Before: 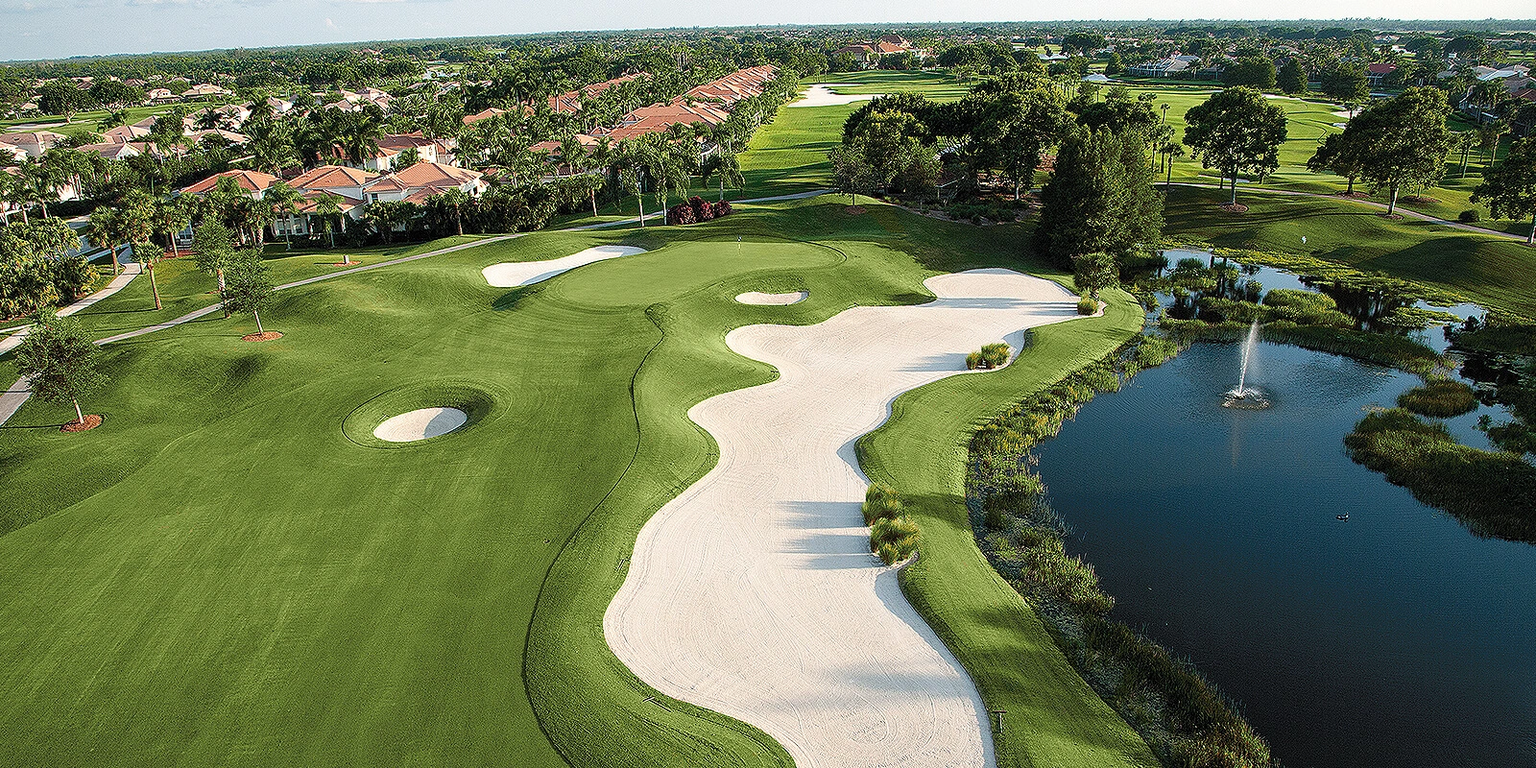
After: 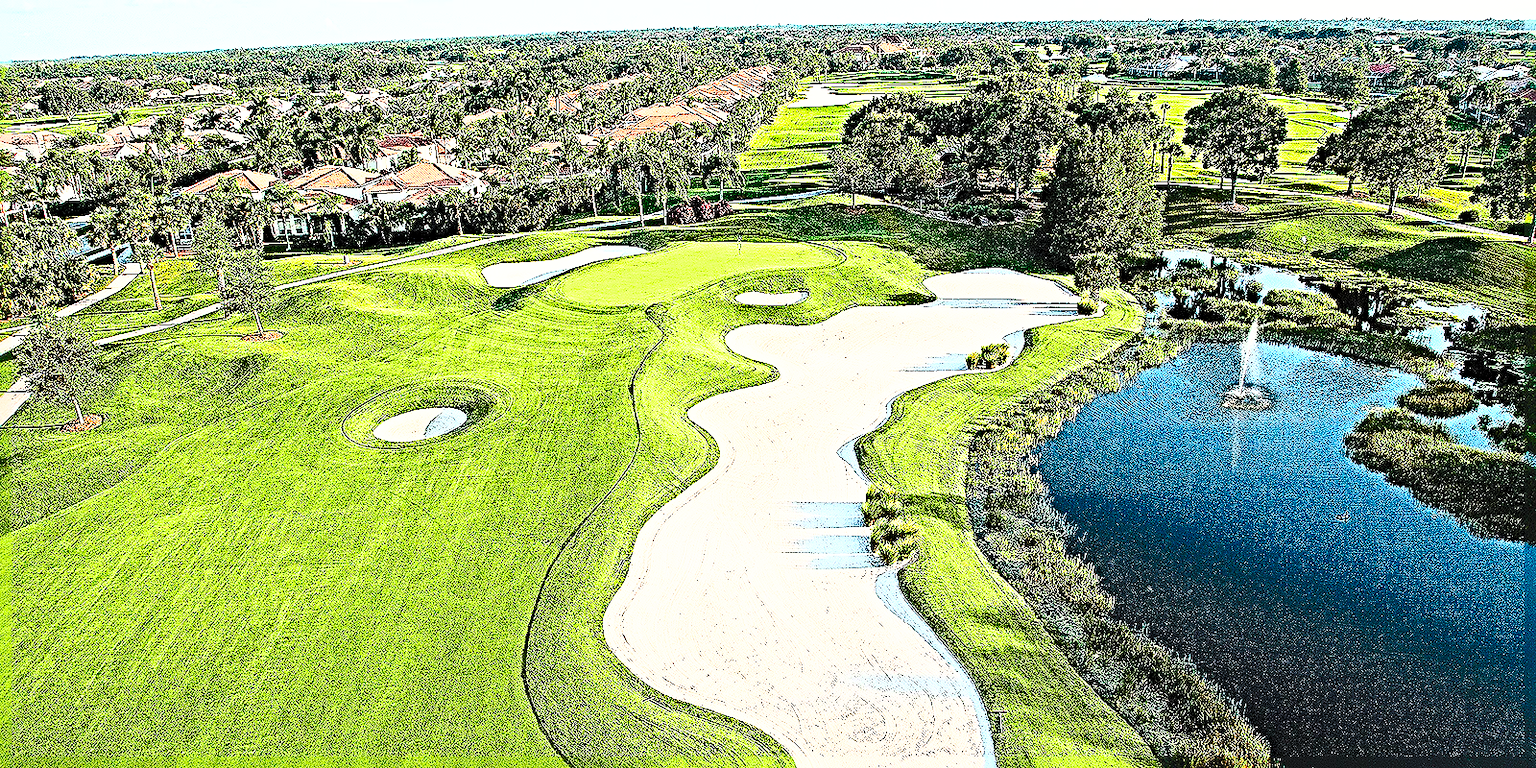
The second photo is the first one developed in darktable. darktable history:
contrast brightness saturation: contrast 0.842, brightness 0.59, saturation 0.605
sharpen: radius 6.291, amount 1.791, threshold 0.144
base curve: curves: ch0 [(0, 0) (0.028, 0.03) (0.121, 0.232) (0.46, 0.748) (0.859, 0.968) (1, 1)], preserve colors none
